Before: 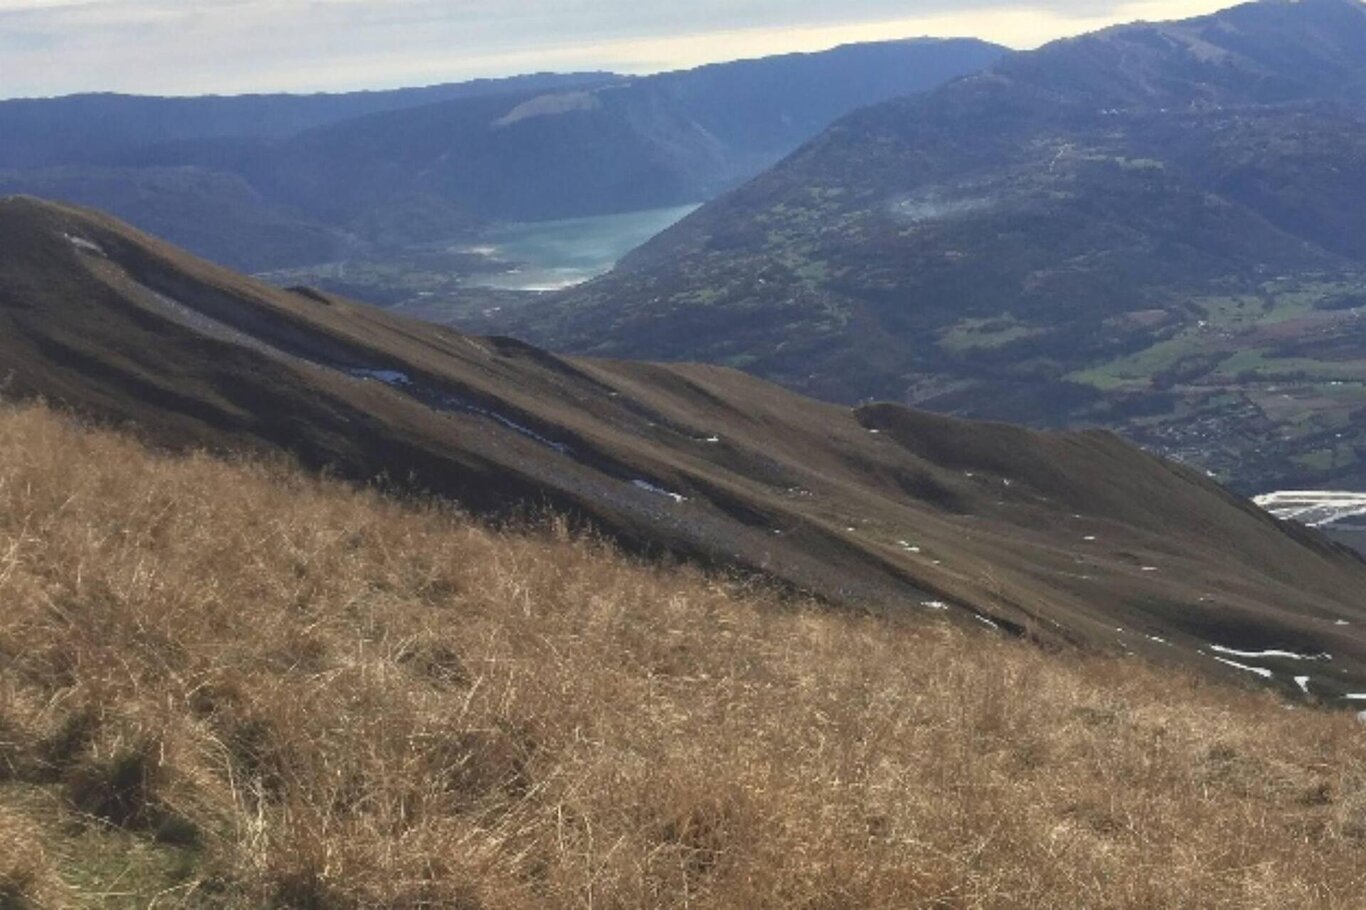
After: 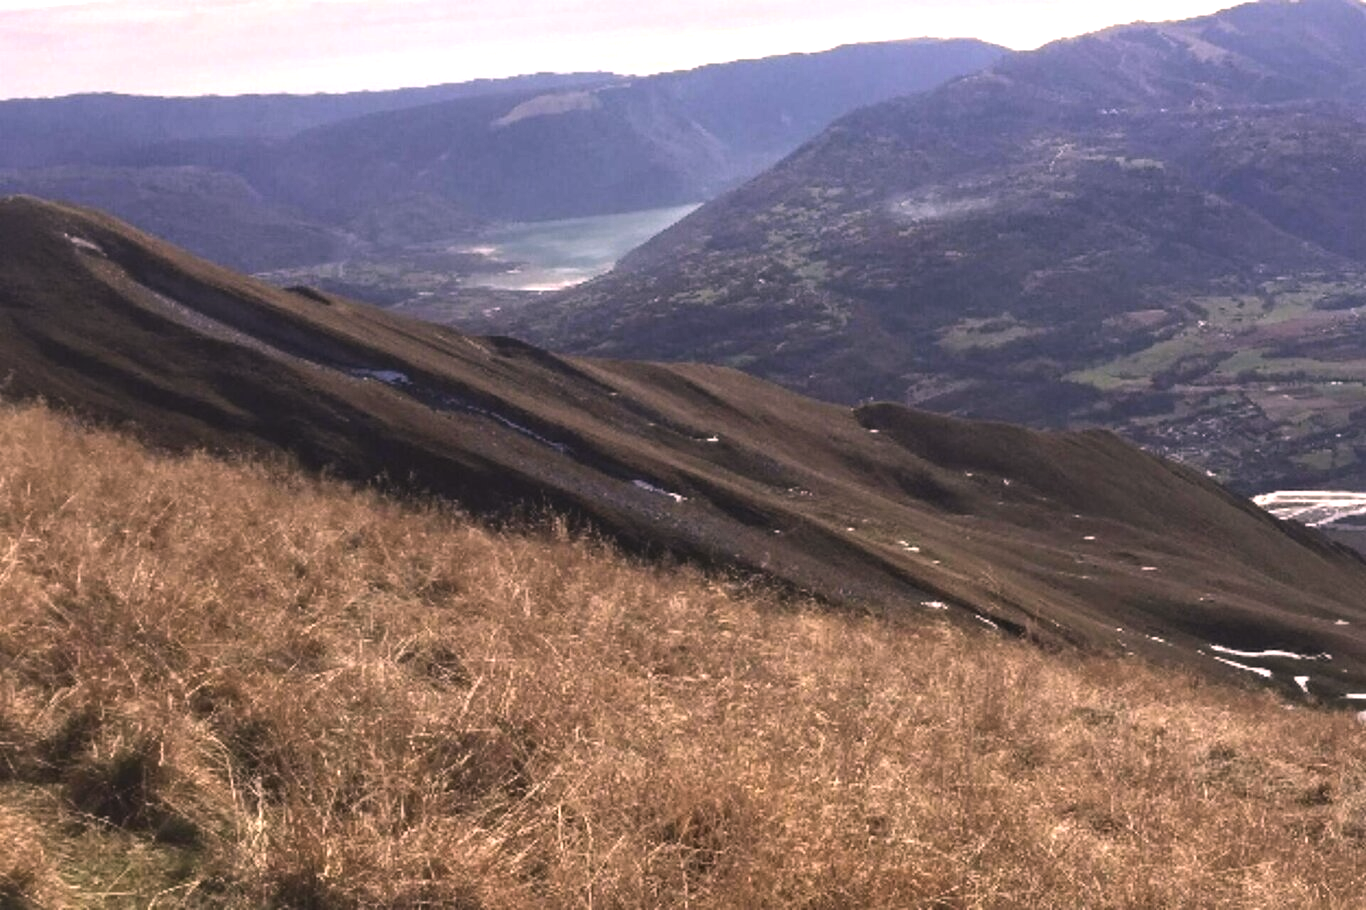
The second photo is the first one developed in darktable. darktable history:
color correction: highlights a* 14.52, highlights b* 4.84
tone equalizer: -8 EV -0.75 EV, -7 EV -0.7 EV, -6 EV -0.6 EV, -5 EV -0.4 EV, -3 EV 0.4 EV, -2 EV 0.6 EV, -1 EV 0.7 EV, +0 EV 0.75 EV, edges refinement/feathering 500, mask exposure compensation -1.57 EV, preserve details no
